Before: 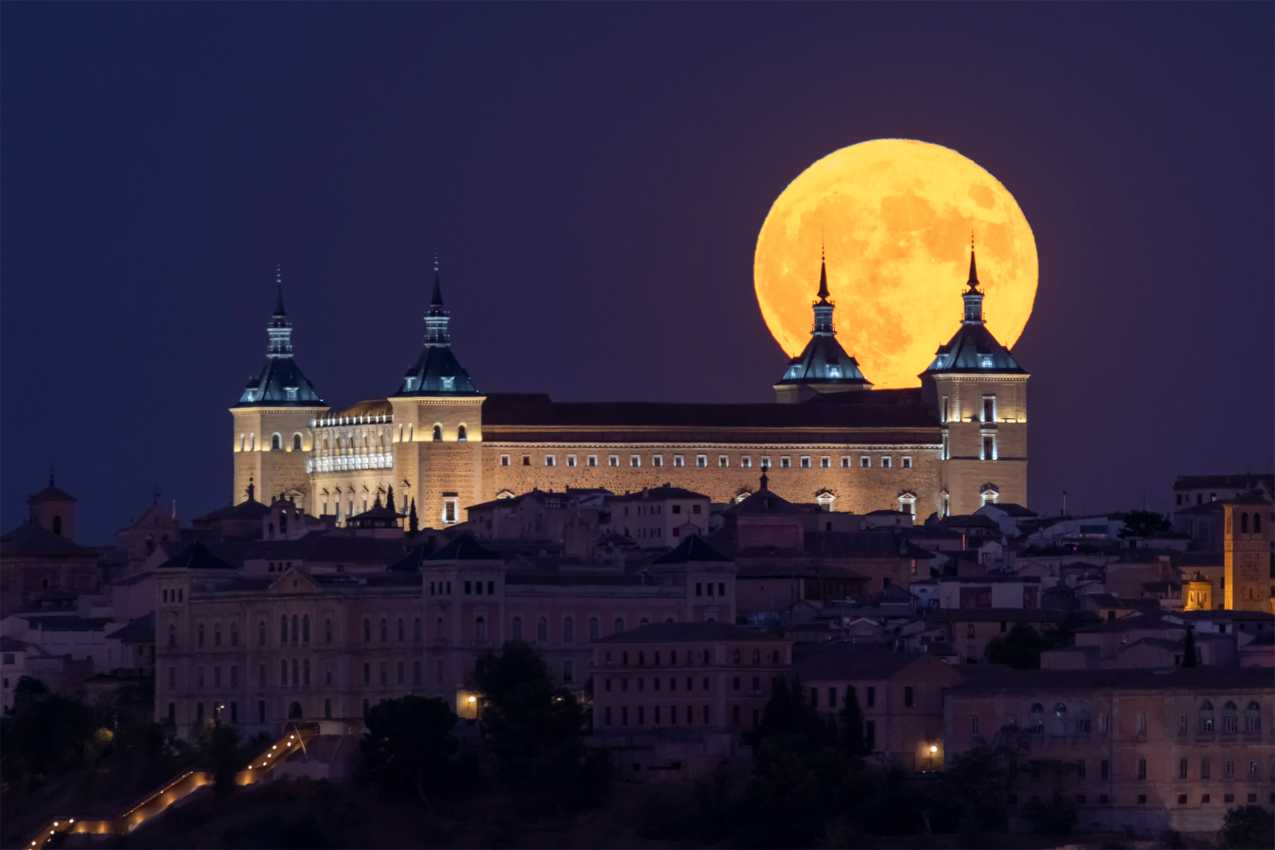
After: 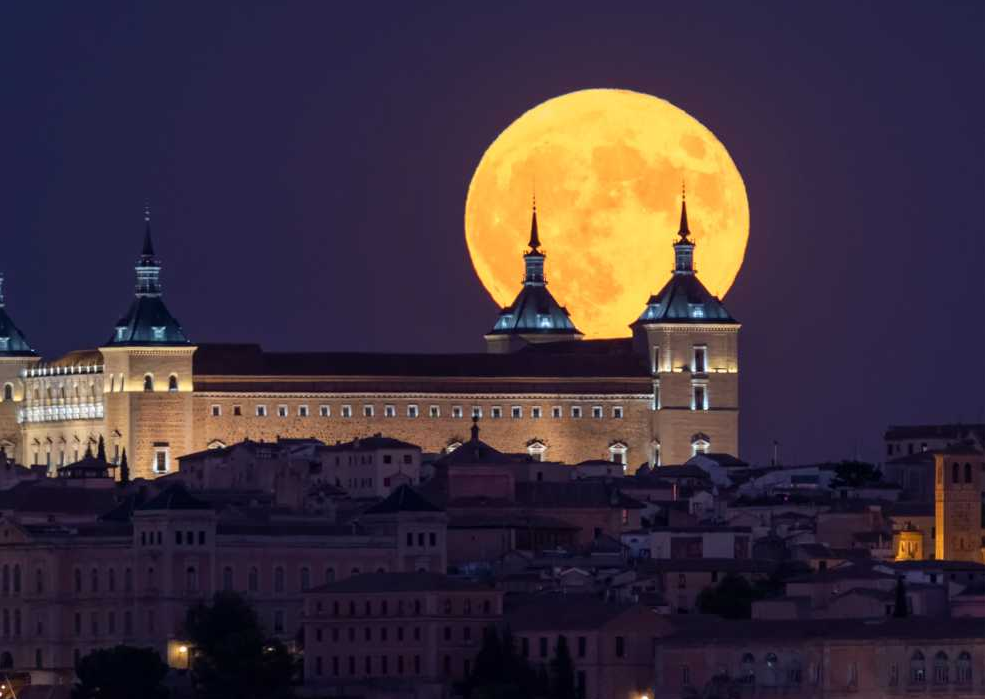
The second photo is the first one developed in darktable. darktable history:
crop: left 22.673%, top 5.893%, bottom 11.868%
